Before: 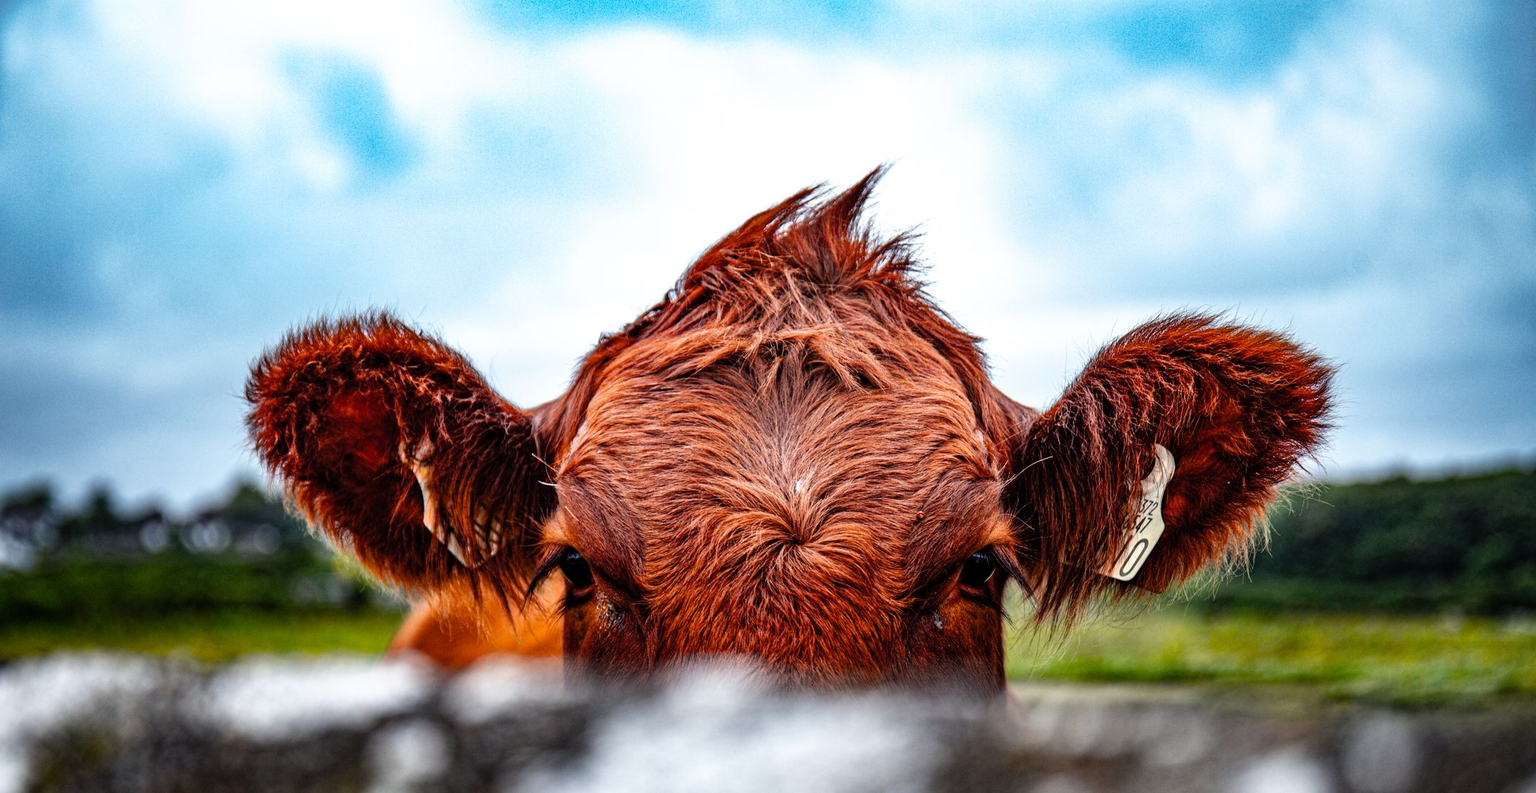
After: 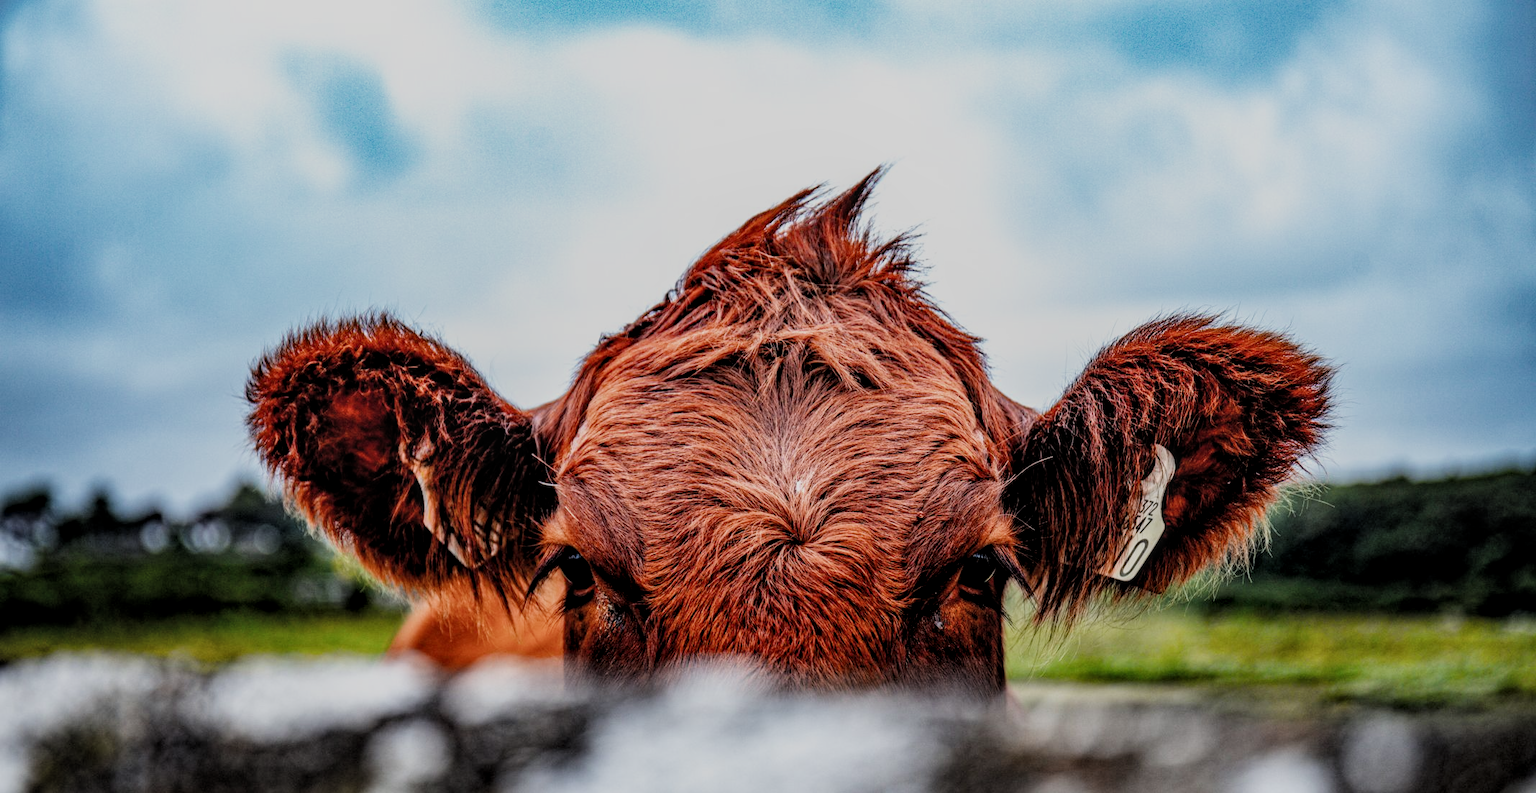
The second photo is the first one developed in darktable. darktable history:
tone equalizer: mask exposure compensation -0.496 EV
filmic rgb: black relative exposure -6.69 EV, white relative exposure 4.56 EV, hardness 3.26, add noise in highlights 0, color science v3 (2019), use custom middle-gray values true, contrast in highlights soft
local contrast: on, module defaults
